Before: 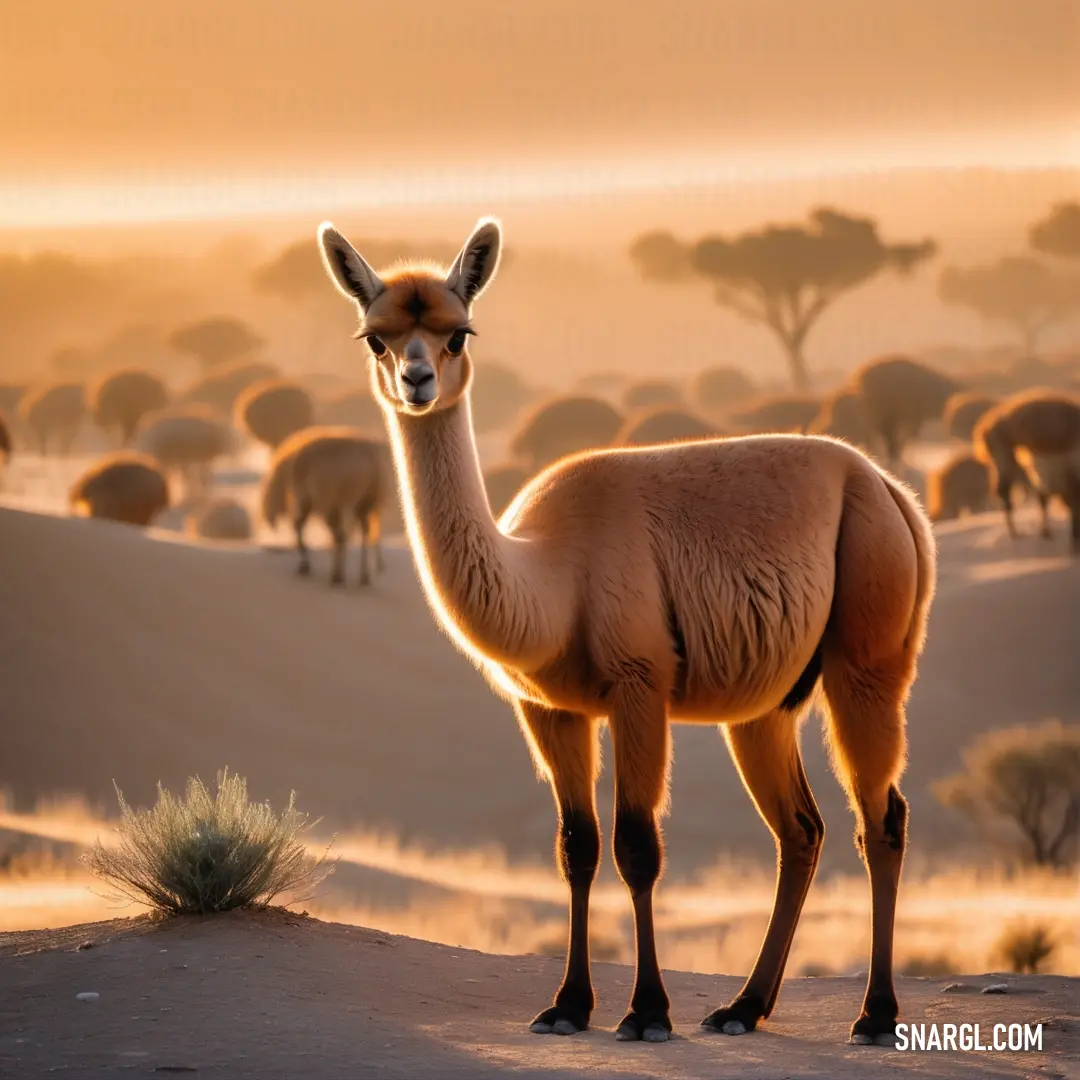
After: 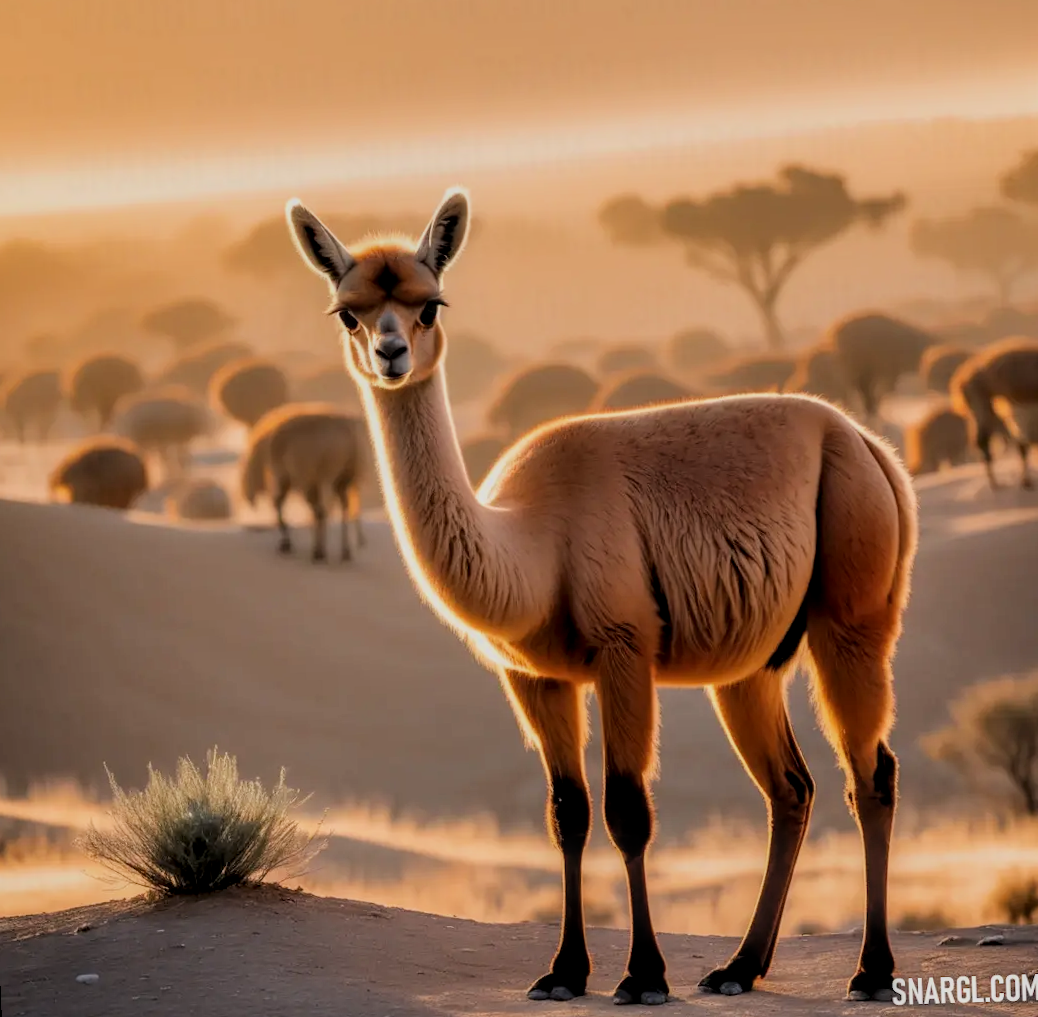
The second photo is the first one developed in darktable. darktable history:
filmic rgb: black relative exposure -7.65 EV, white relative exposure 4.56 EV, hardness 3.61, color science v6 (2022)
local contrast: on, module defaults
rotate and perspective: rotation -2.12°, lens shift (vertical) 0.009, lens shift (horizontal) -0.008, automatic cropping original format, crop left 0.036, crop right 0.964, crop top 0.05, crop bottom 0.959
